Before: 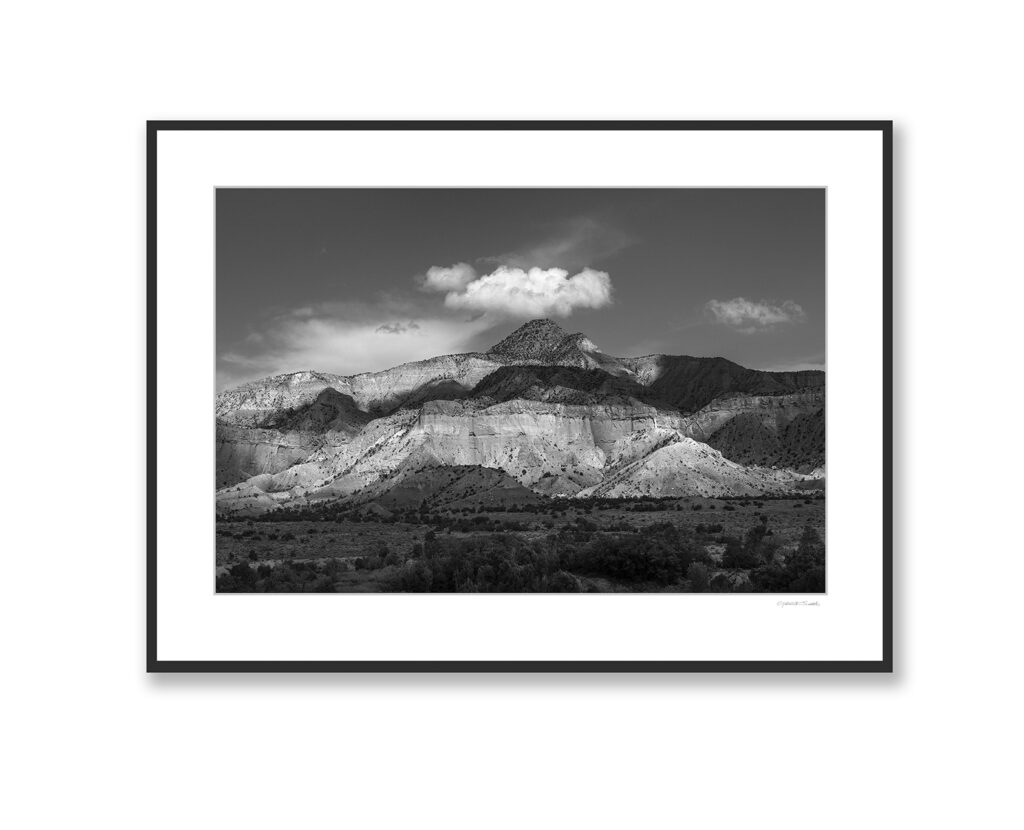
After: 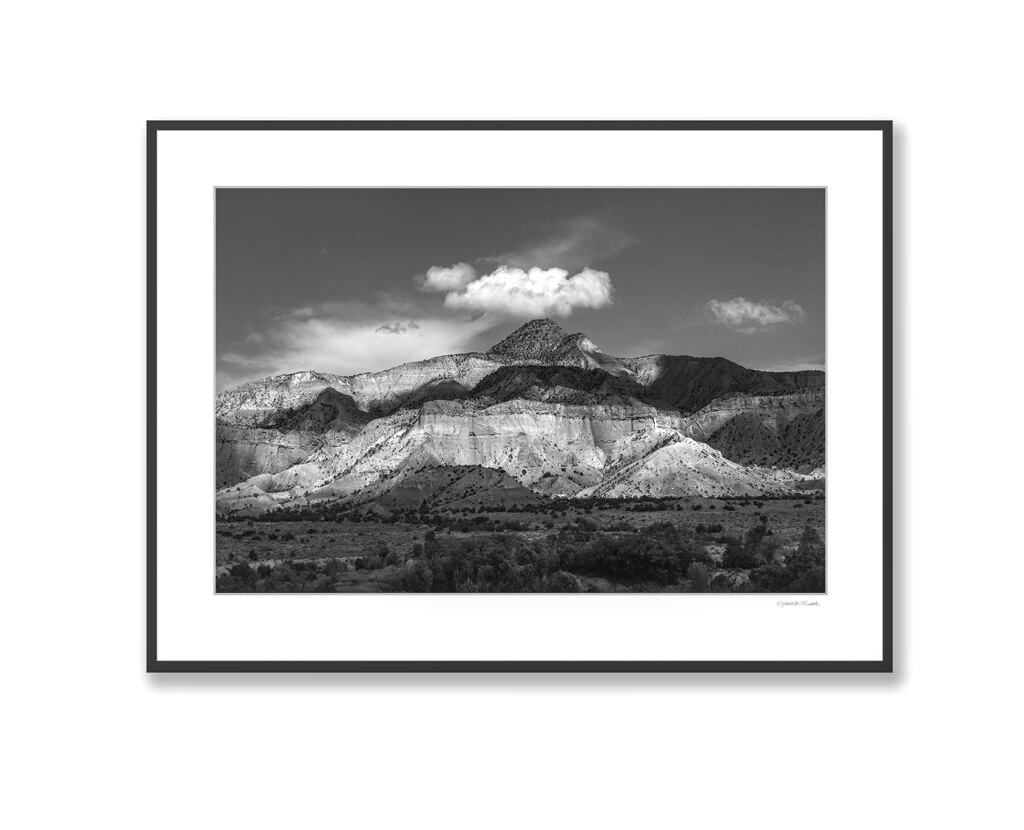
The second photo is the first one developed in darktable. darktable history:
levels: levels [0.016, 0.492, 0.969]
local contrast: on, module defaults
